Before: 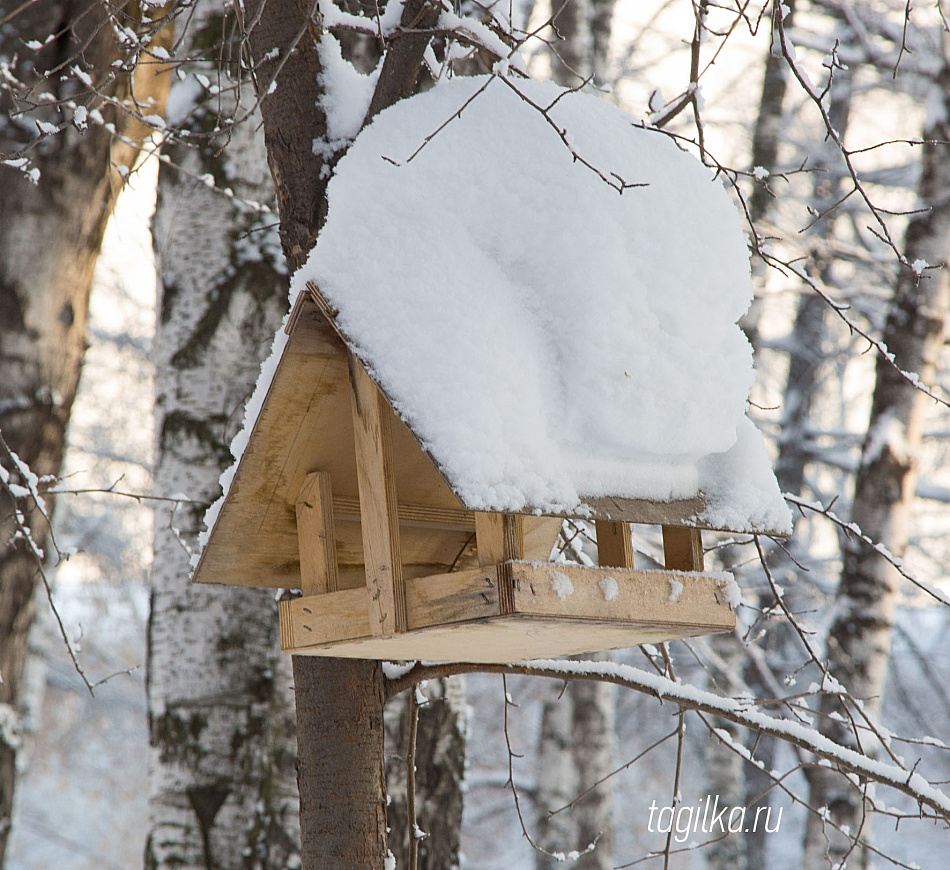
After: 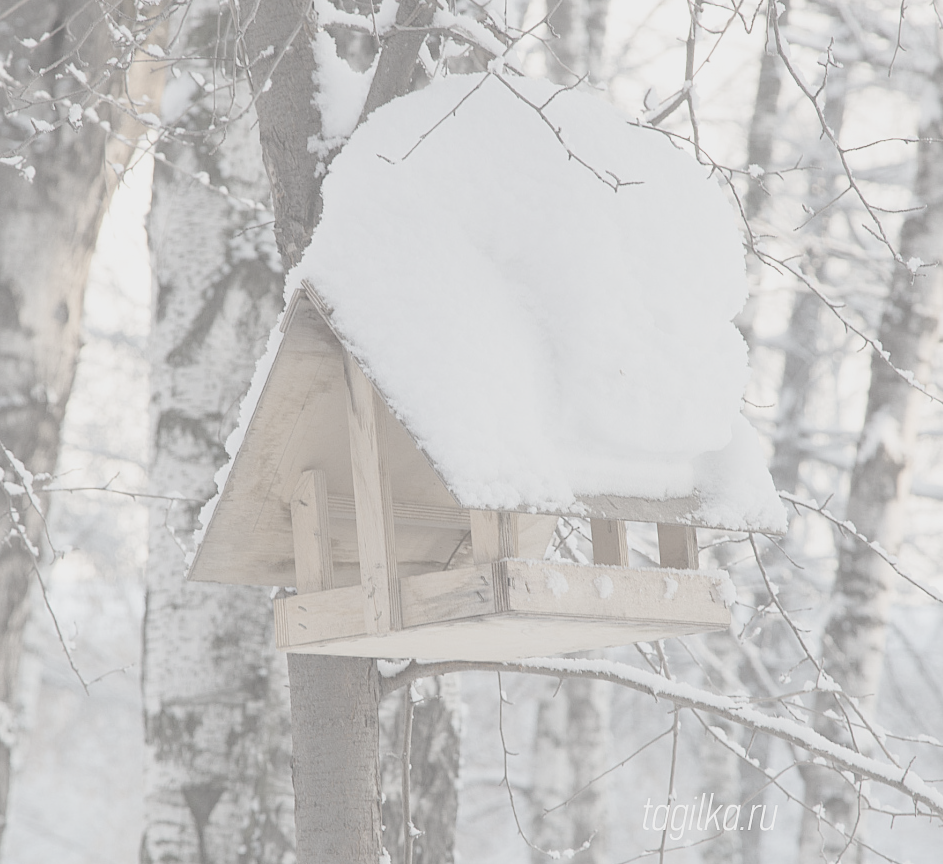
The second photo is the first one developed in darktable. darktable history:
crop and rotate: left 0.726%, top 0.26%, bottom 0.389%
contrast brightness saturation: contrast -0.309, brightness 0.758, saturation -0.797
